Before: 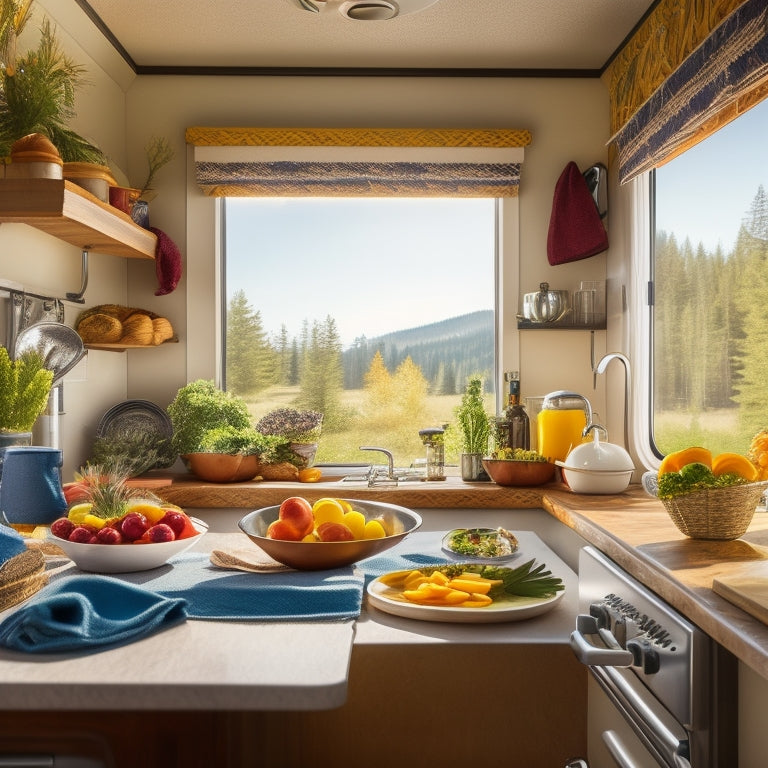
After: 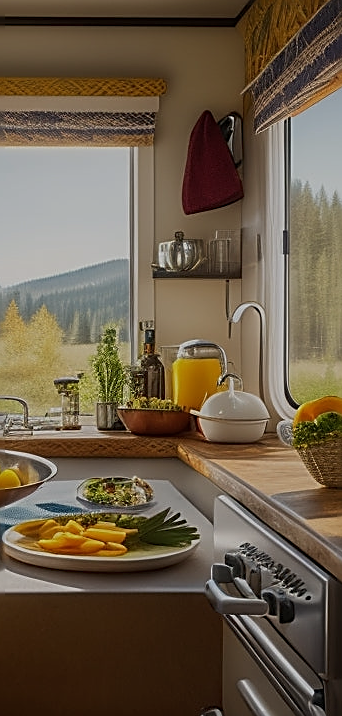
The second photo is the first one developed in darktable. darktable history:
exposure: exposure -0.998 EV, compensate exposure bias true, compensate highlight preservation false
sharpen: amount 0.996
crop: left 47.543%, top 6.701%, right 7.884%
